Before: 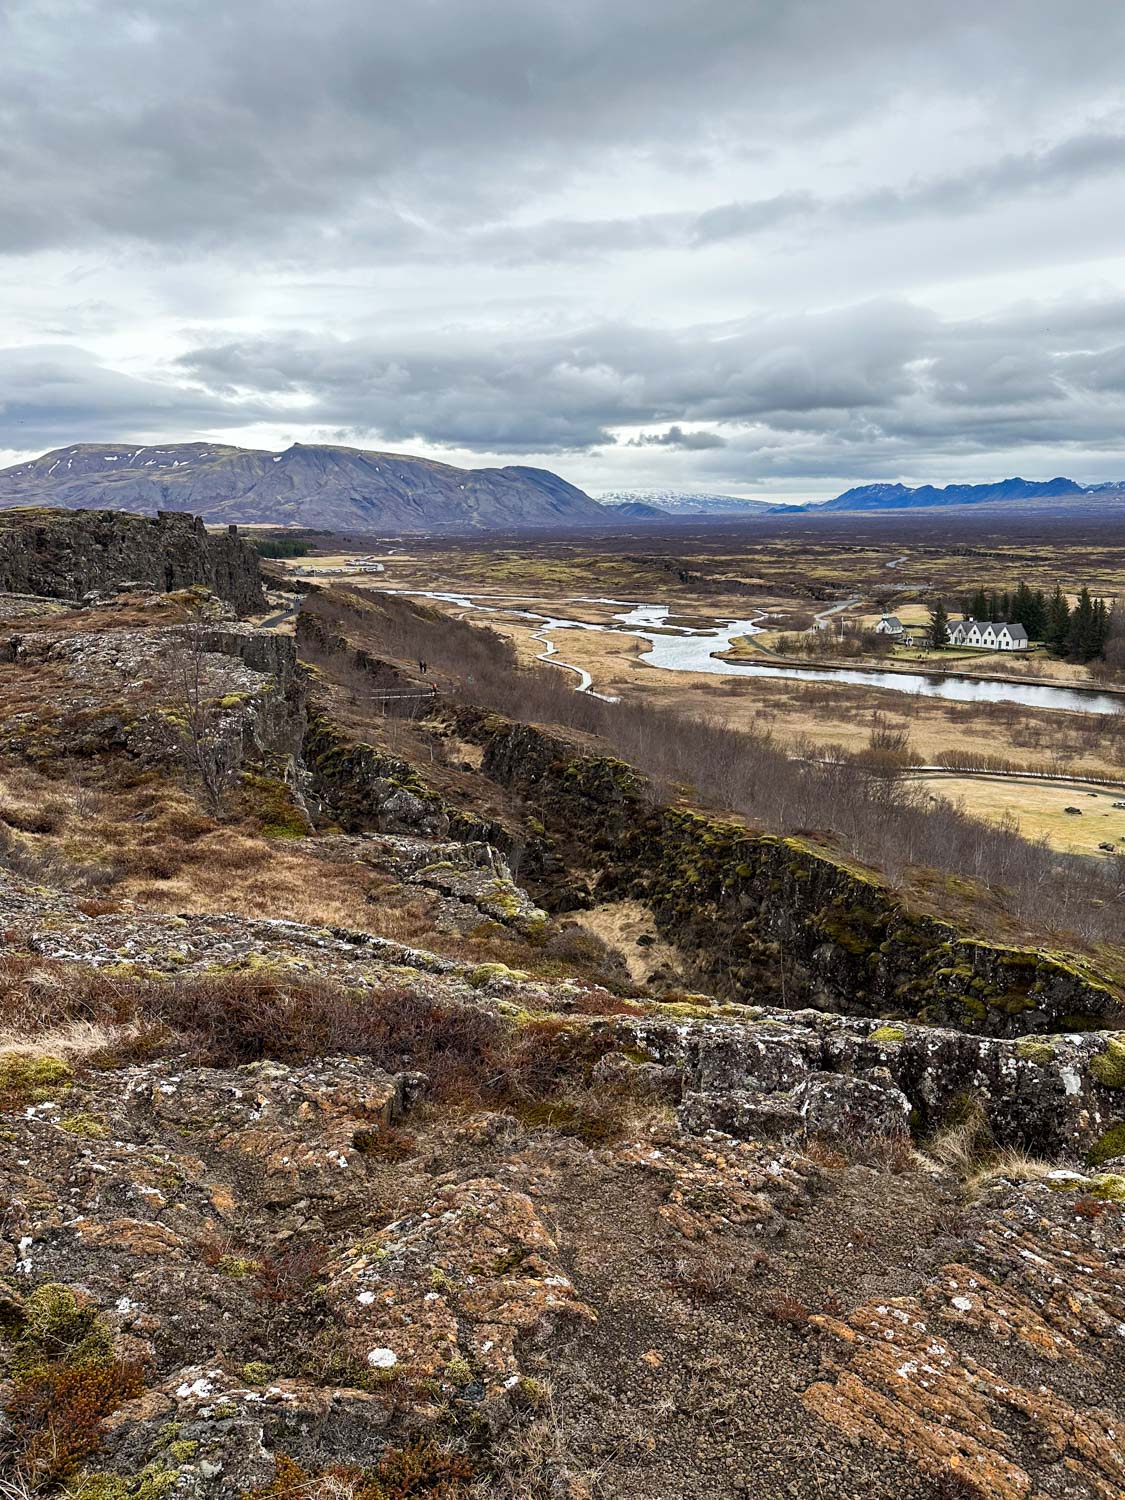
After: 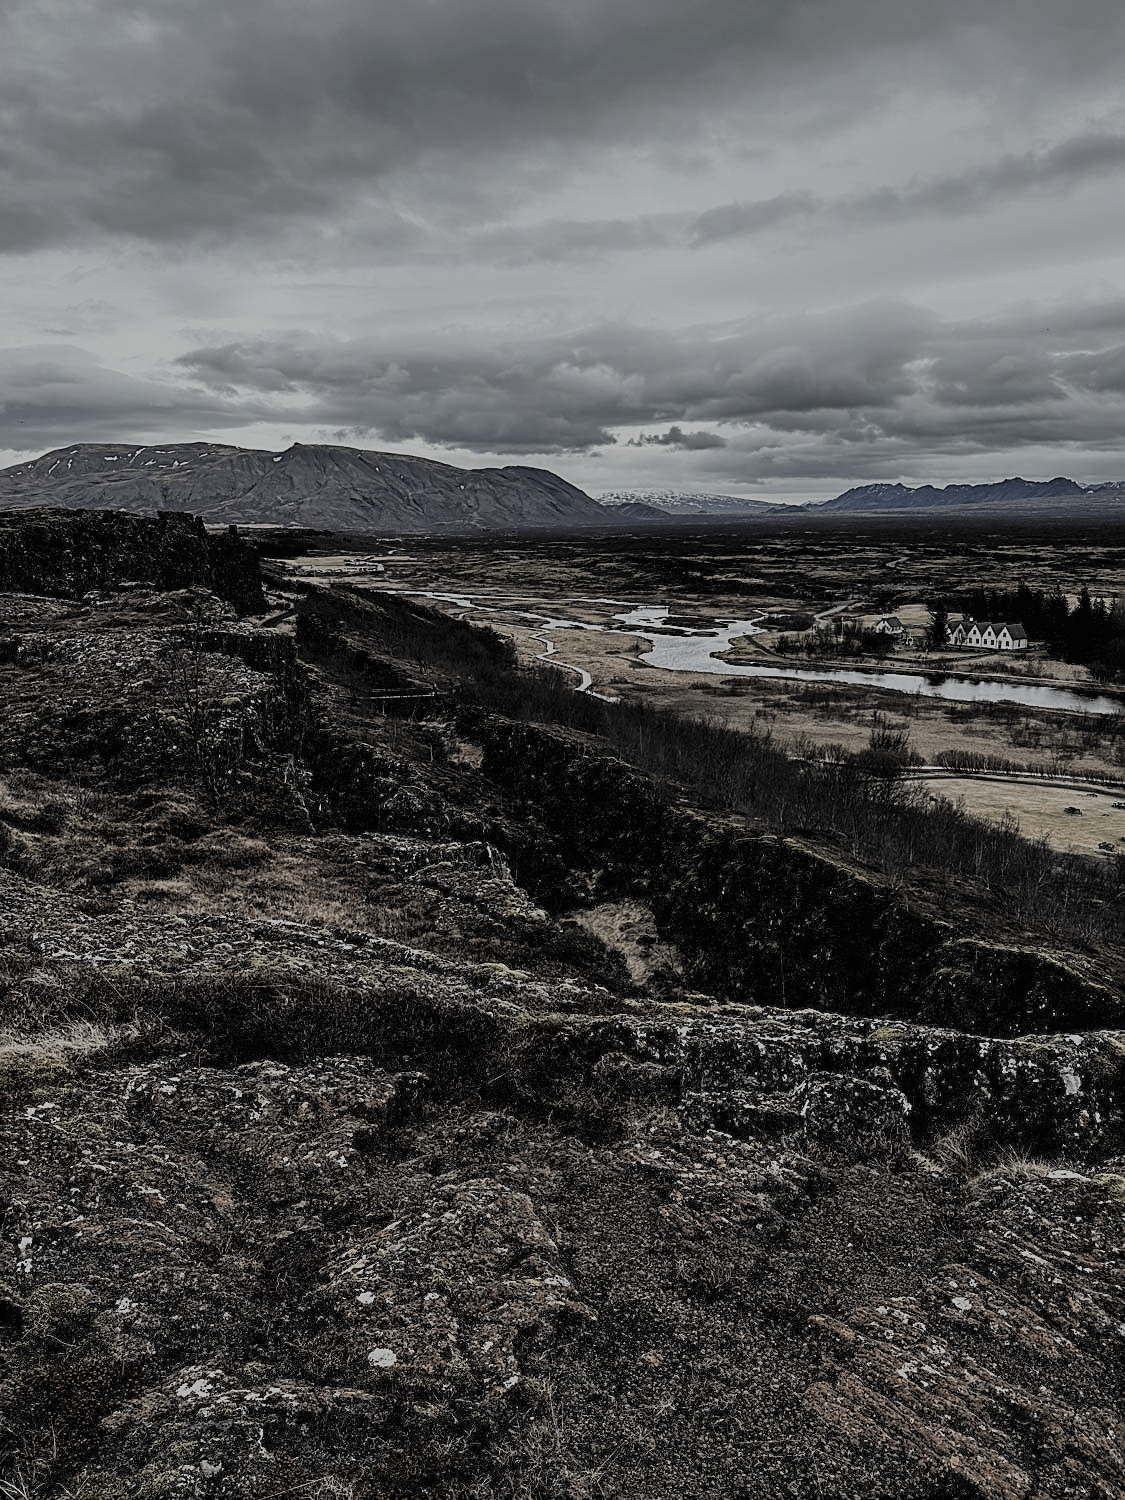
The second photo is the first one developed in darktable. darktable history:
tone equalizer: -8 EV -2 EV, -7 EV -1.96 EV, -6 EV -1.97 EV, -5 EV -1.99 EV, -4 EV -1.97 EV, -3 EV -1.98 EV, -2 EV -1.98 EV, -1 EV -1.62 EV, +0 EV -1.98 EV, edges refinement/feathering 500, mask exposure compensation -1.57 EV, preserve details no
contrast brightness saturation: brightness 0.189, saturation -0.501
filmic rgb: black relative exposure -5.05 EV, white relative exposure 3.99 EV, hardness 2.88, contrast 1.3, highlights saturation mix -10.17%, add noise in highlights 0.002, preserve chrominance max RGB, color science v3 (2019), use custom middle-gray values true, contrast in highlights soft
sharpen: radius 1.924
